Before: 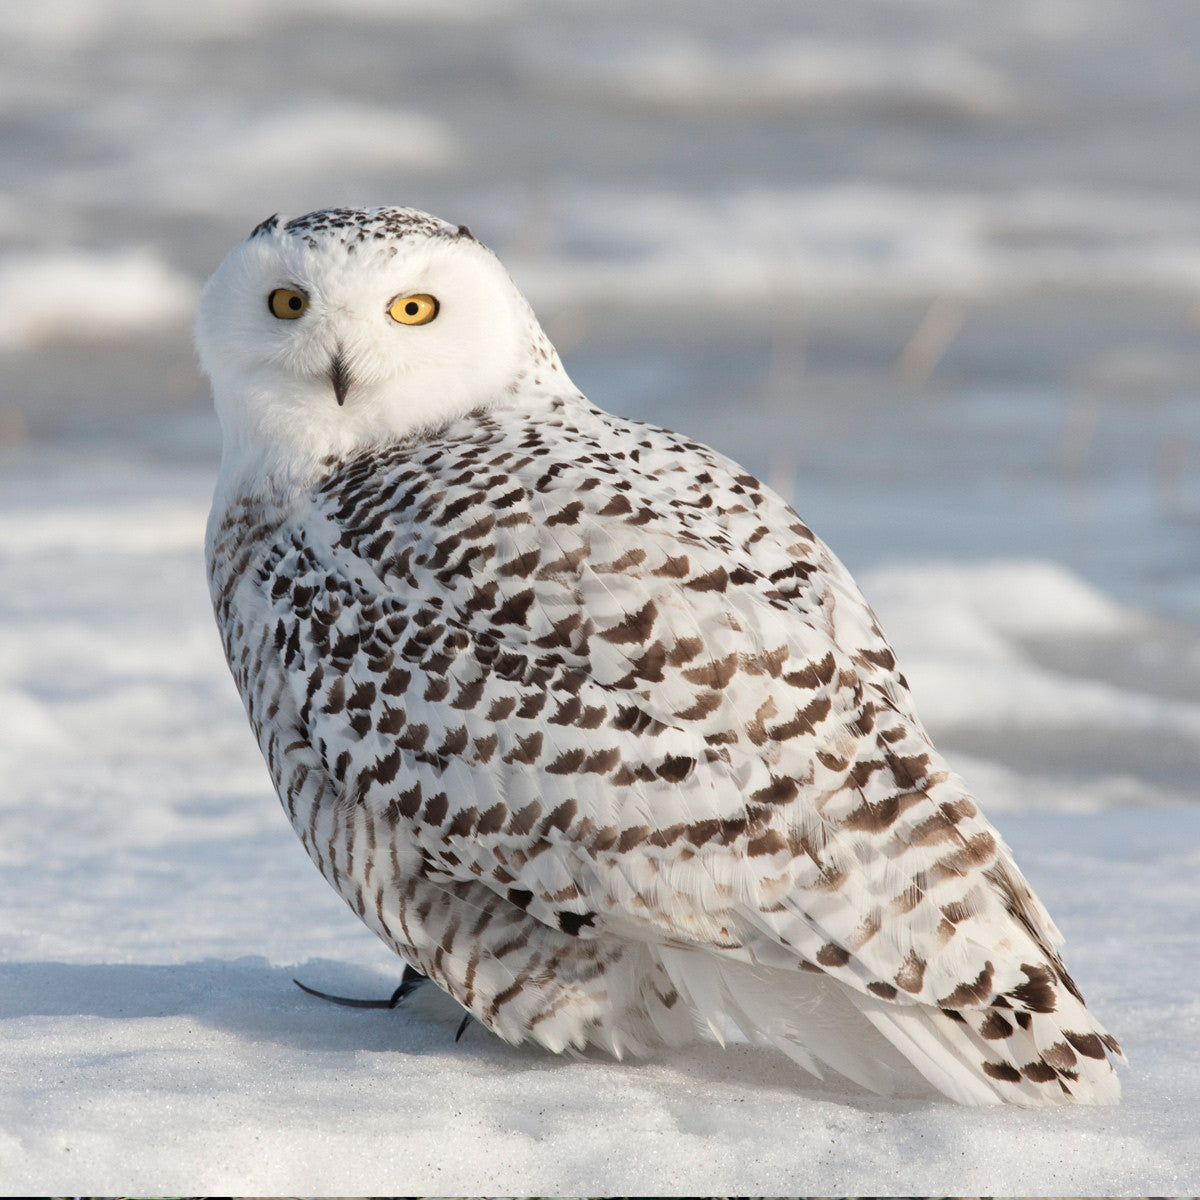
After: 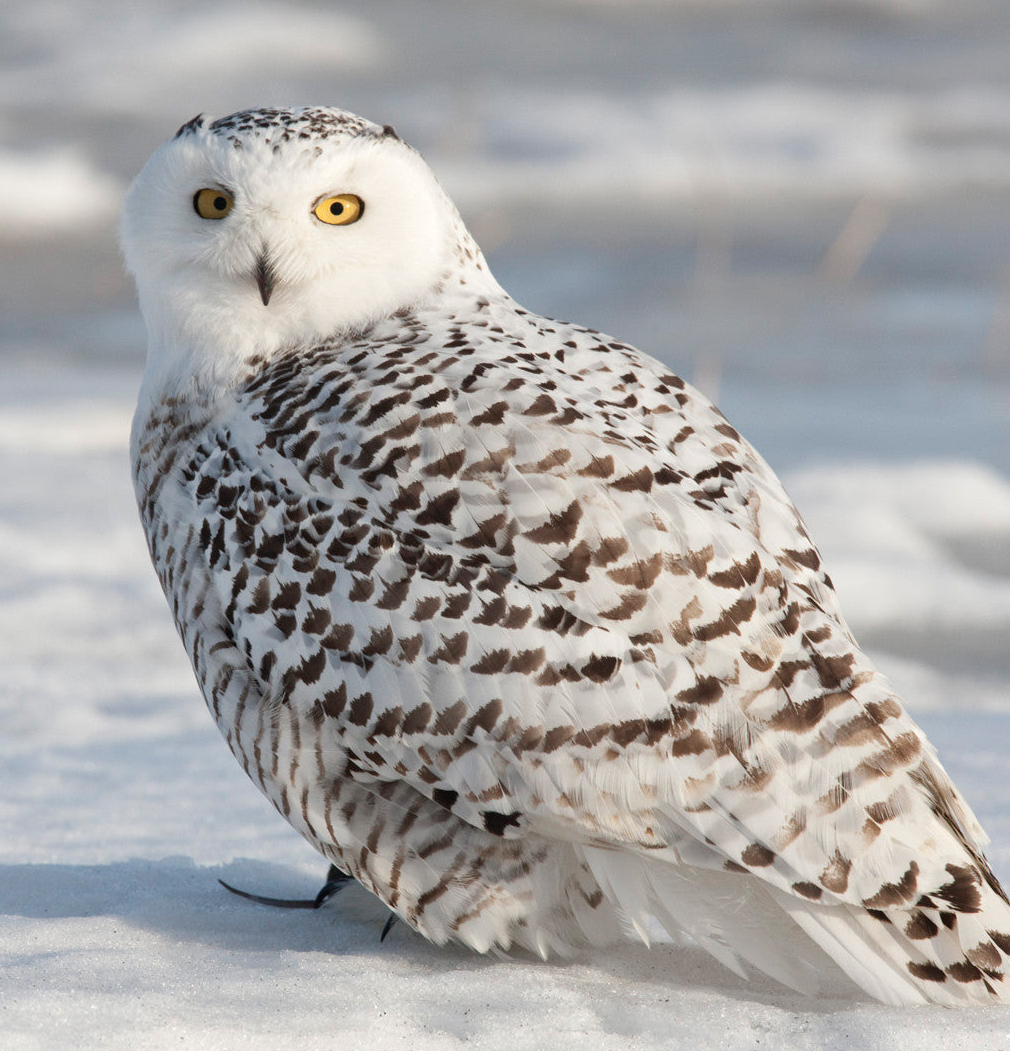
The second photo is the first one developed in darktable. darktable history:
crop: left 6.261%, top 8.407%, right 9.543%, bottom 3.93%
